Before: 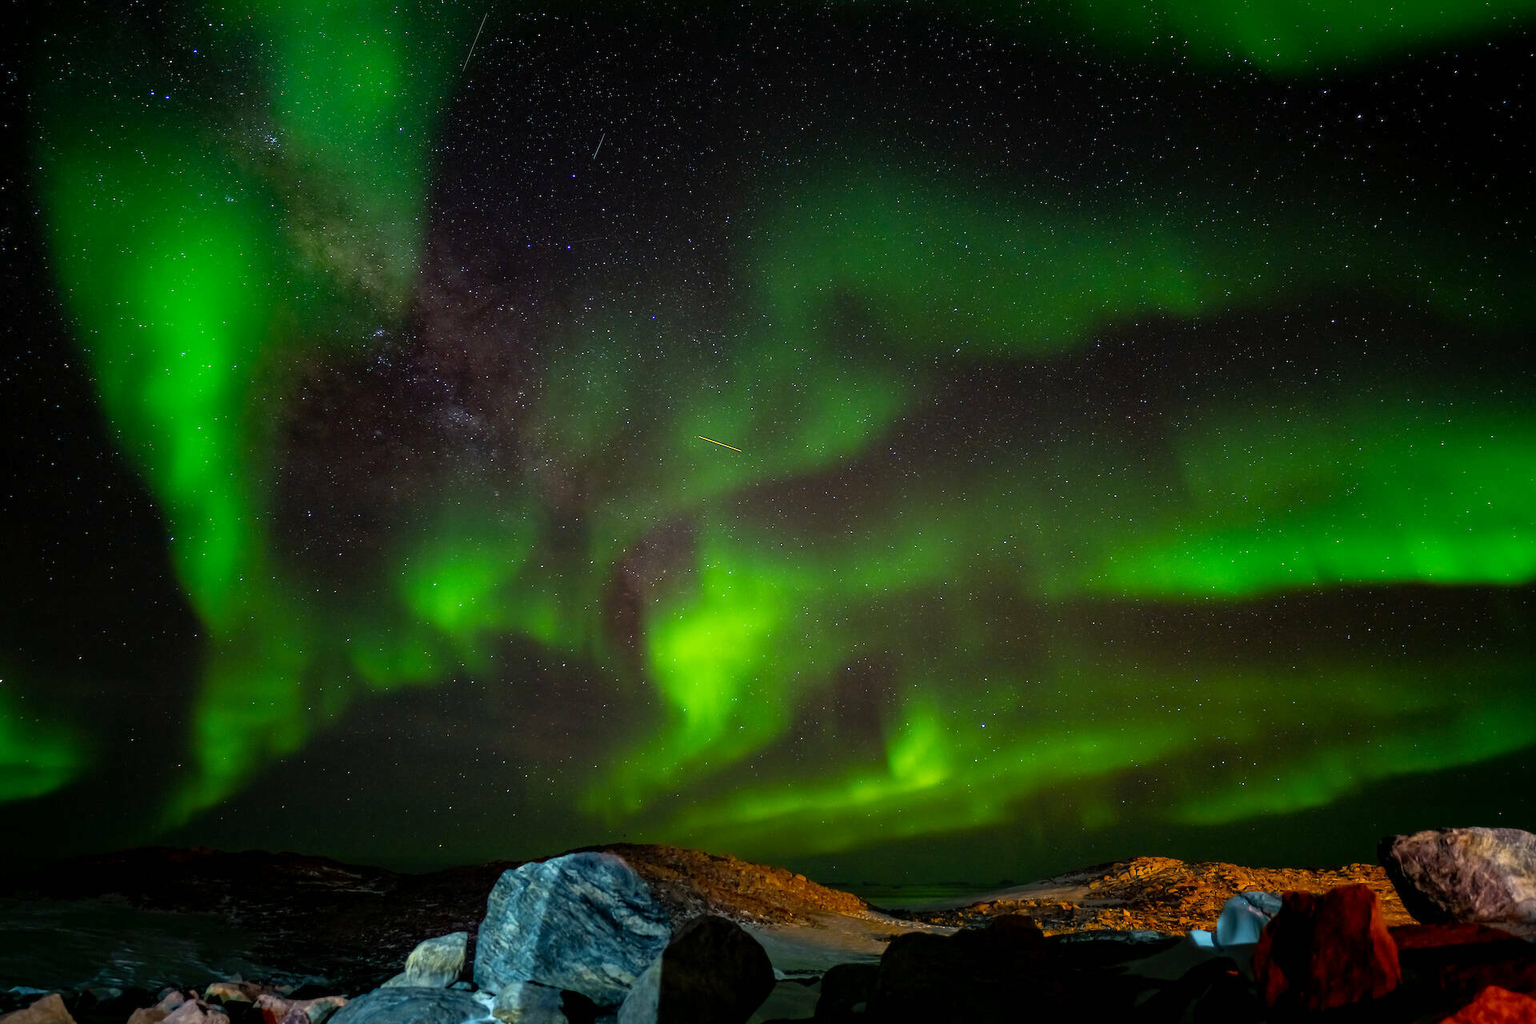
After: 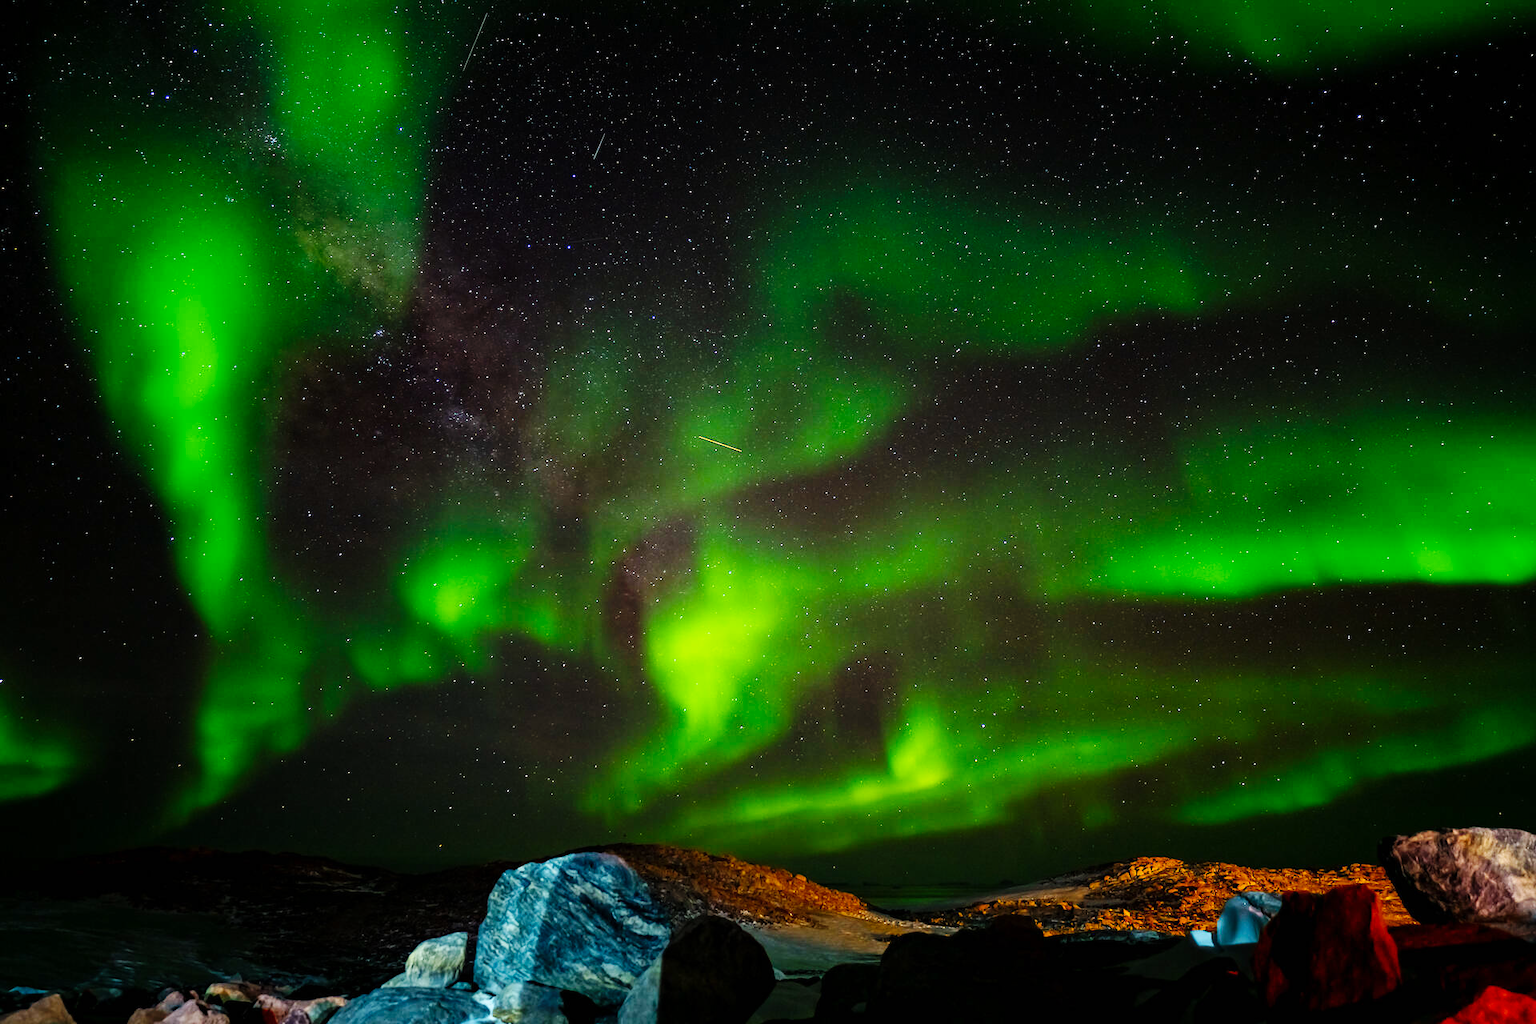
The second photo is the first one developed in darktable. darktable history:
base curve: curves: ch0 [(0, 0) (0.032, 0.025) (0.121, 0.166) (0.206, 0.329) (0.605, 0.79) (1, 1)], preserve colors none
